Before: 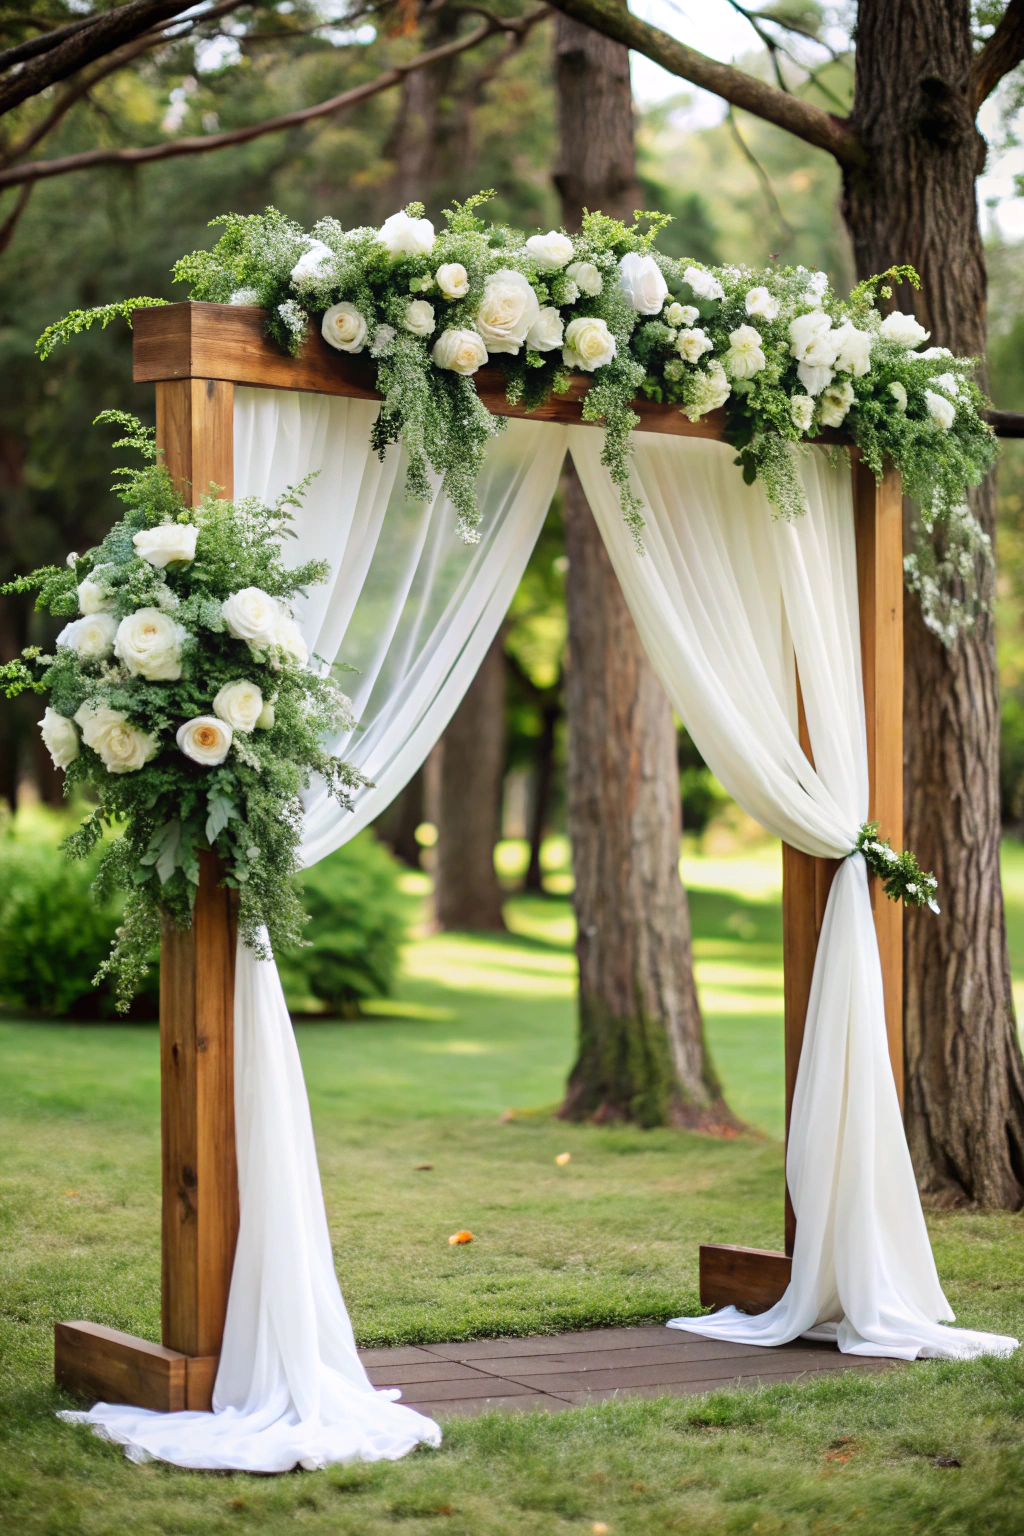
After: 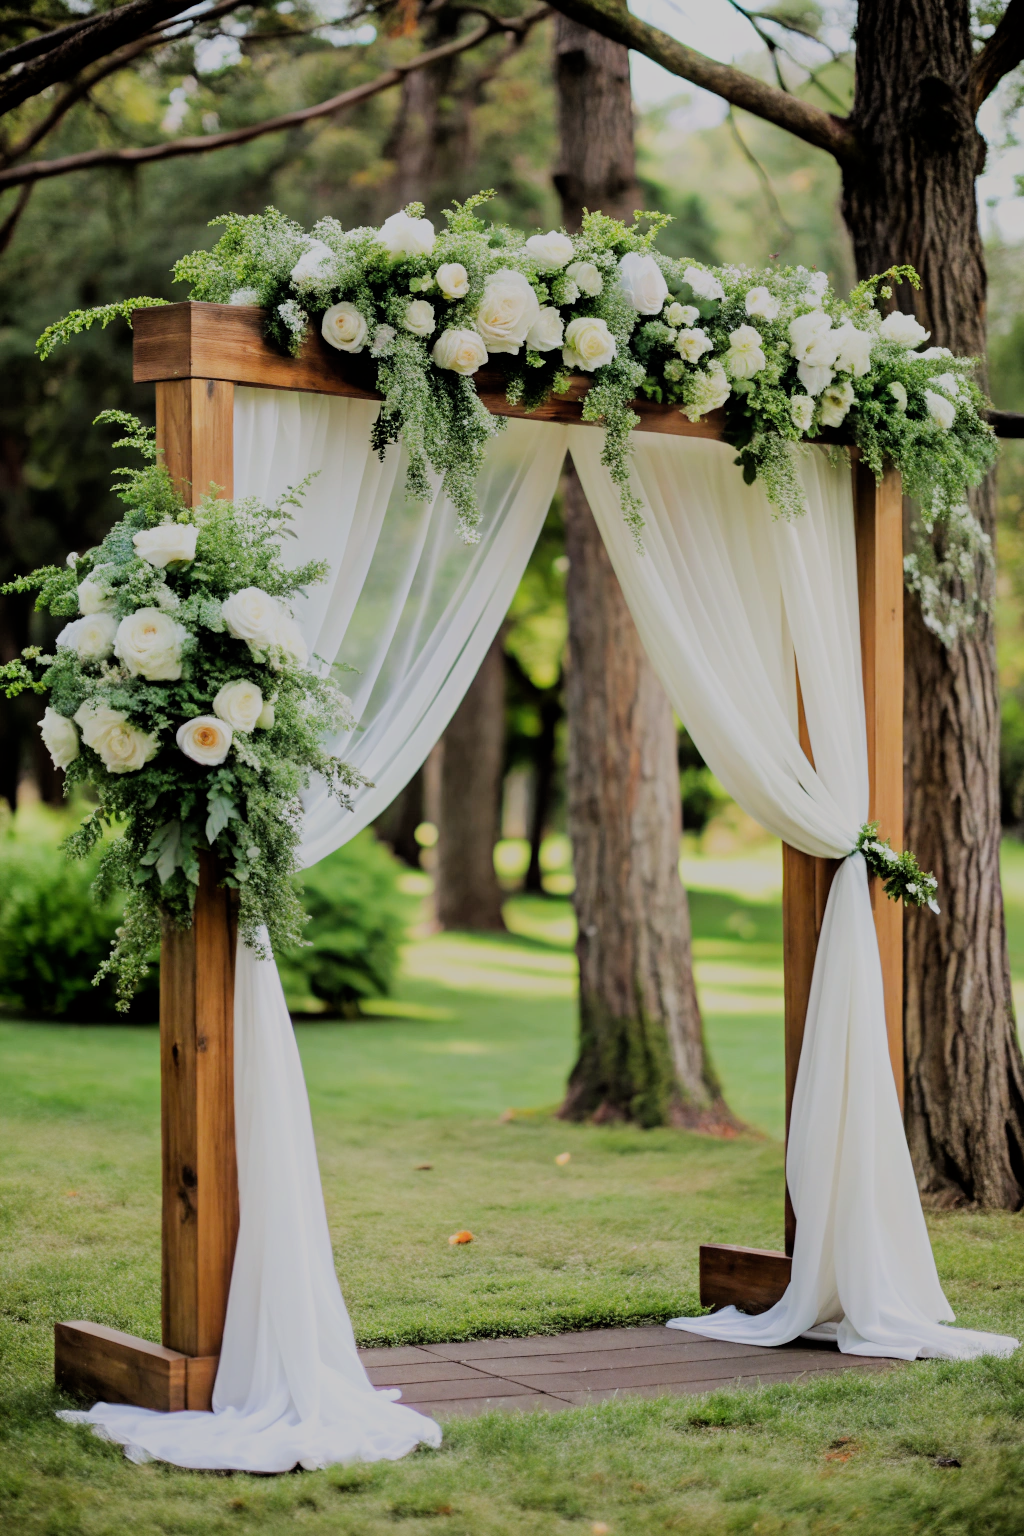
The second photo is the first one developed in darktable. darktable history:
filmic rgb: black relative exposure -6.1 EV, white relative exposure 6.94 EV, hardness 2.26
